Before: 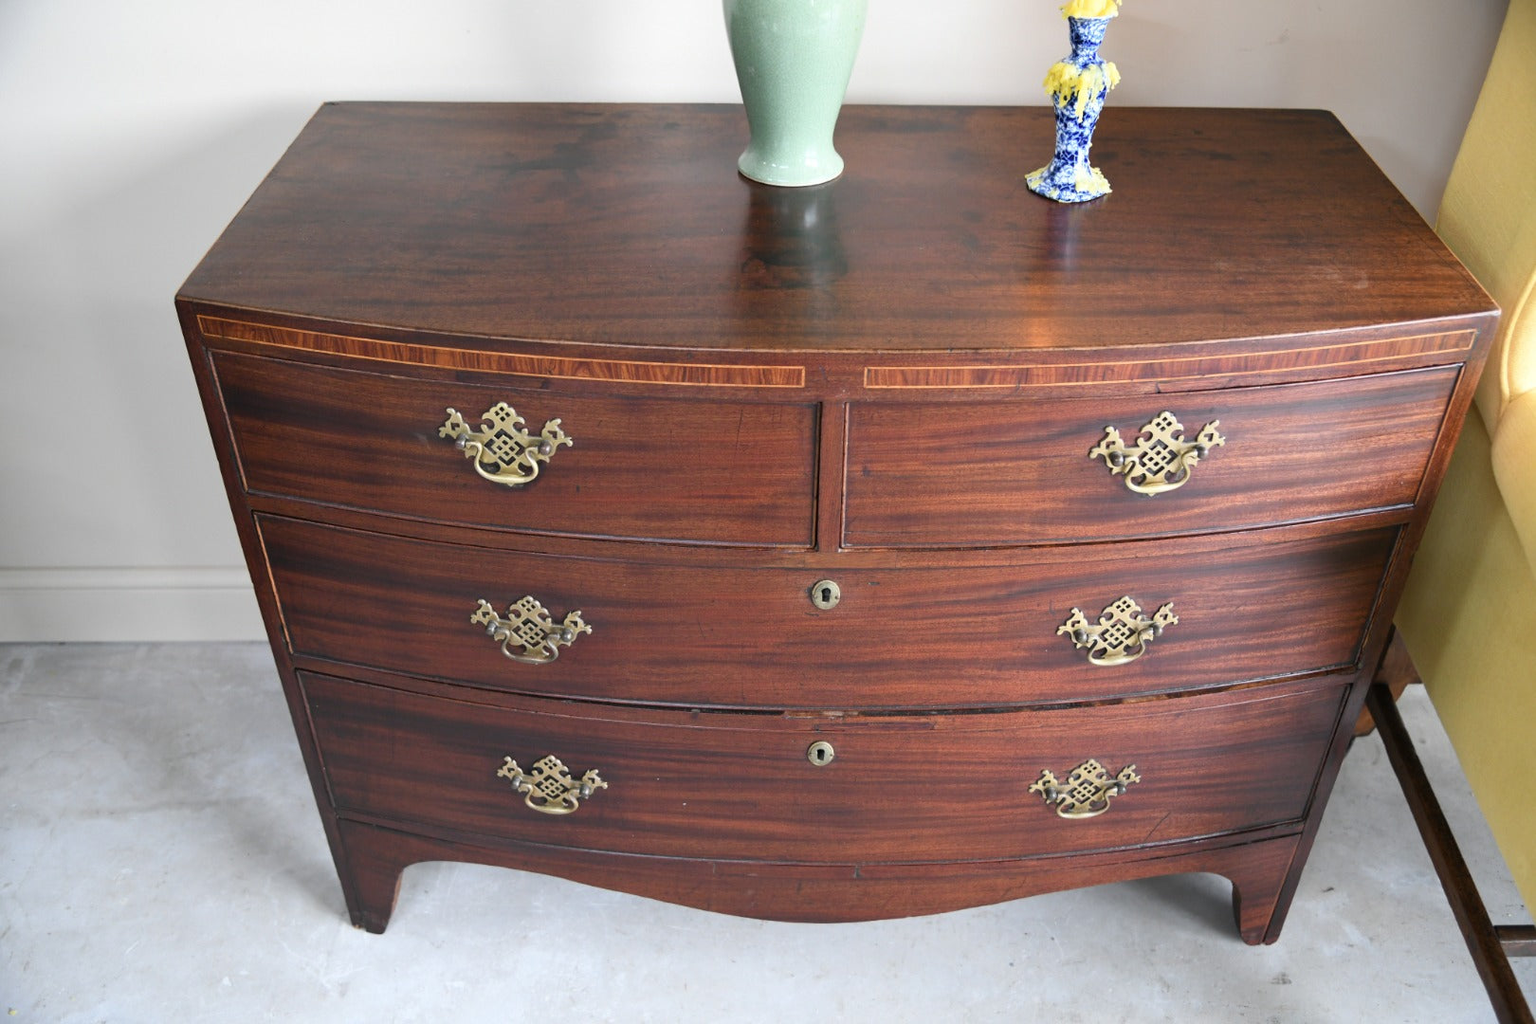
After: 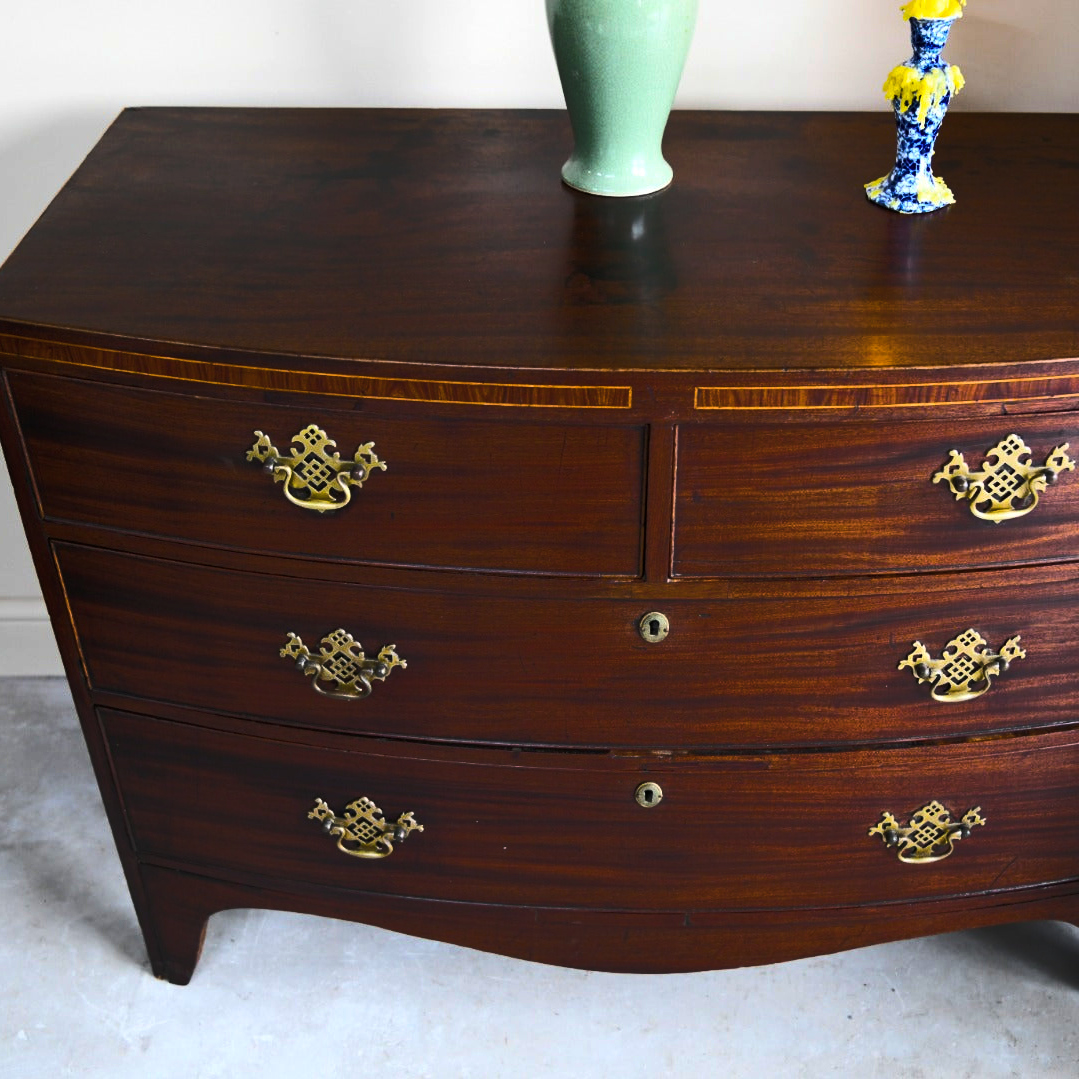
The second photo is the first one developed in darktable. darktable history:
color balance rgb: linear chroma grading › global chroma 40.15%, perceptual saturation grading › global saturation 60.58%, perceptual saturation grading › highlights 20.44%, perceptual saturation grading › shadows -50.36%, perceptual brilliance grading › highlights 2.19%, perceptual brilliance grading › mid-tones -50.36%, perceptual brilliance grading › shadows -50.36%
crop and rotate: left 13.409%, right 19.924%
contrast brightness saturation: contrast 0.06, brightness -0.01, saturation -0.23
